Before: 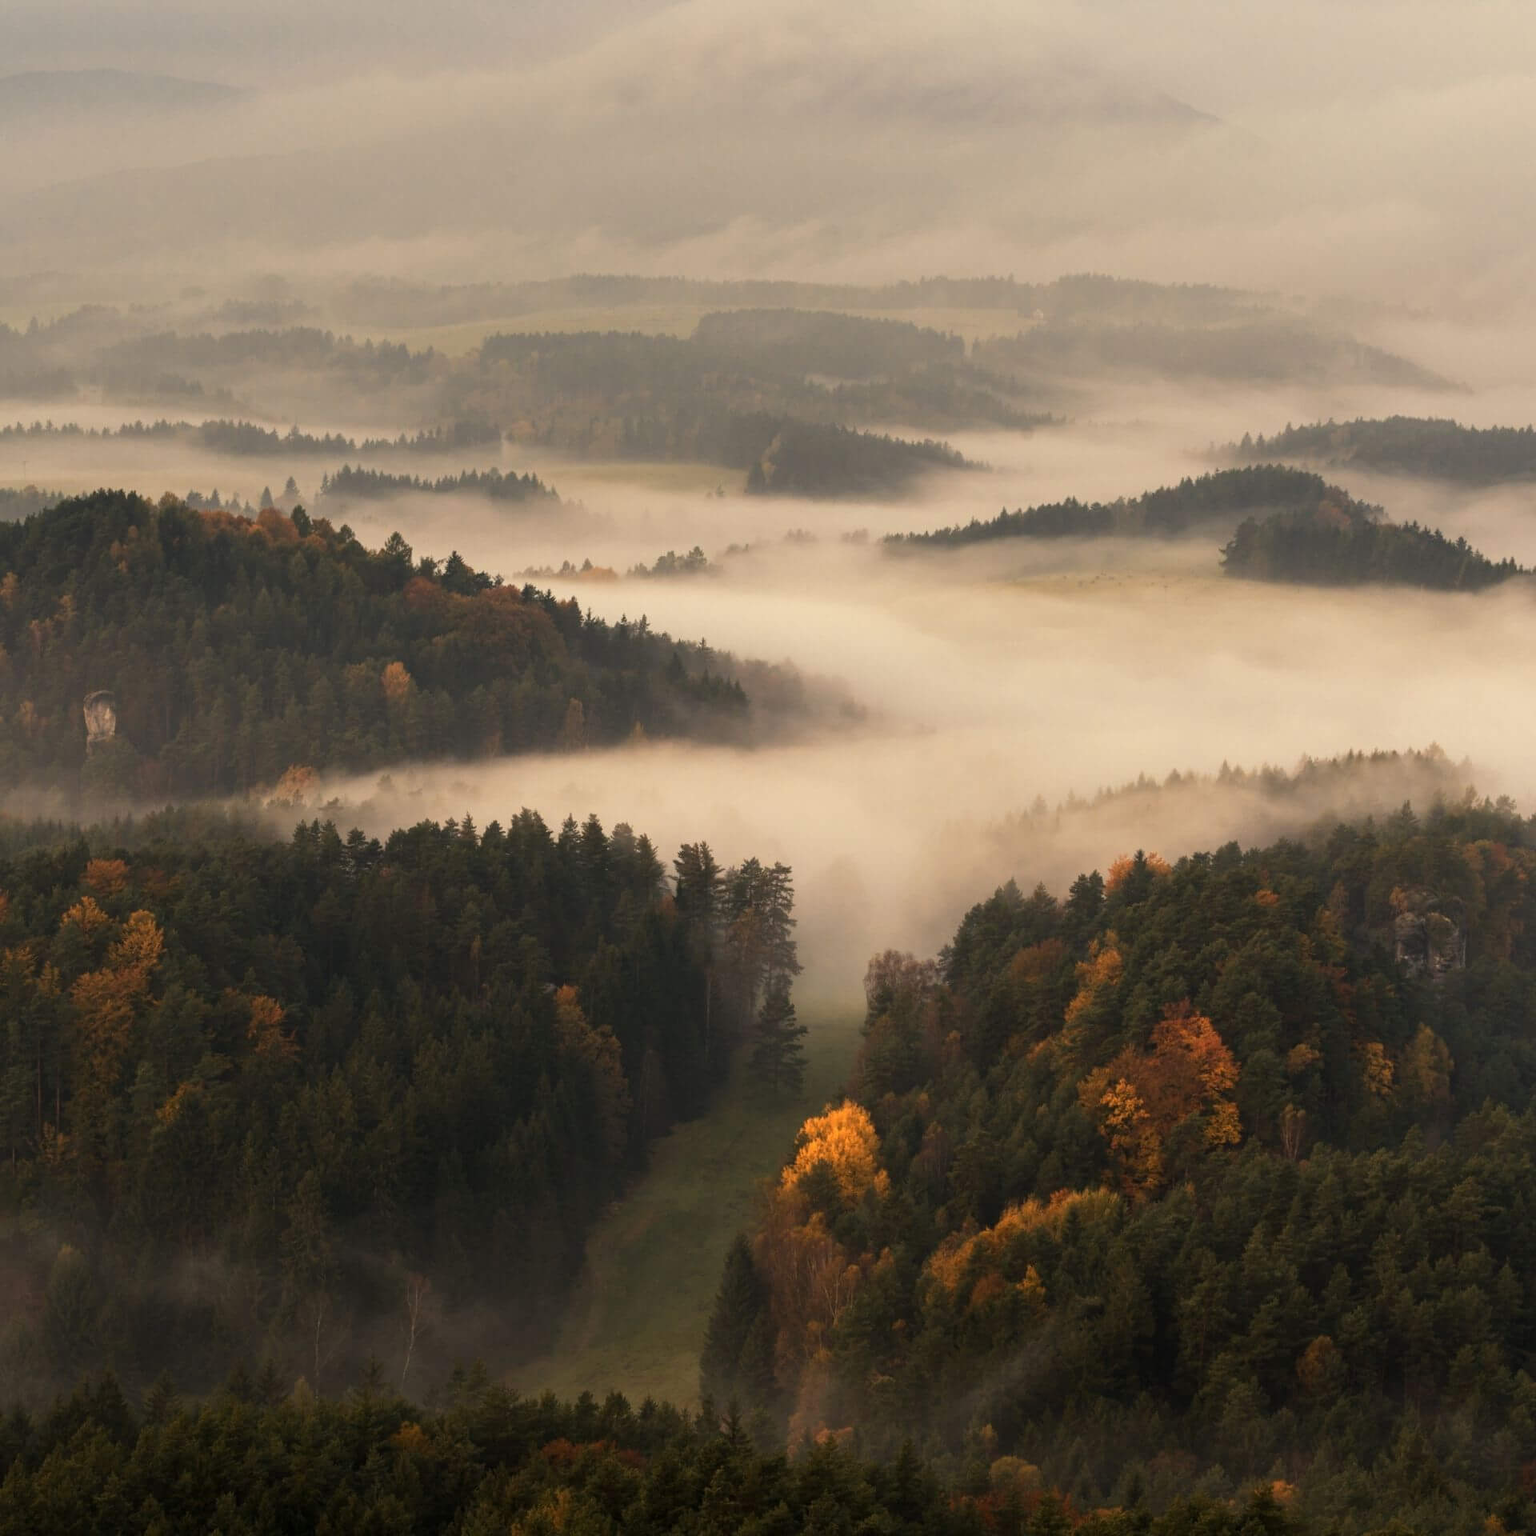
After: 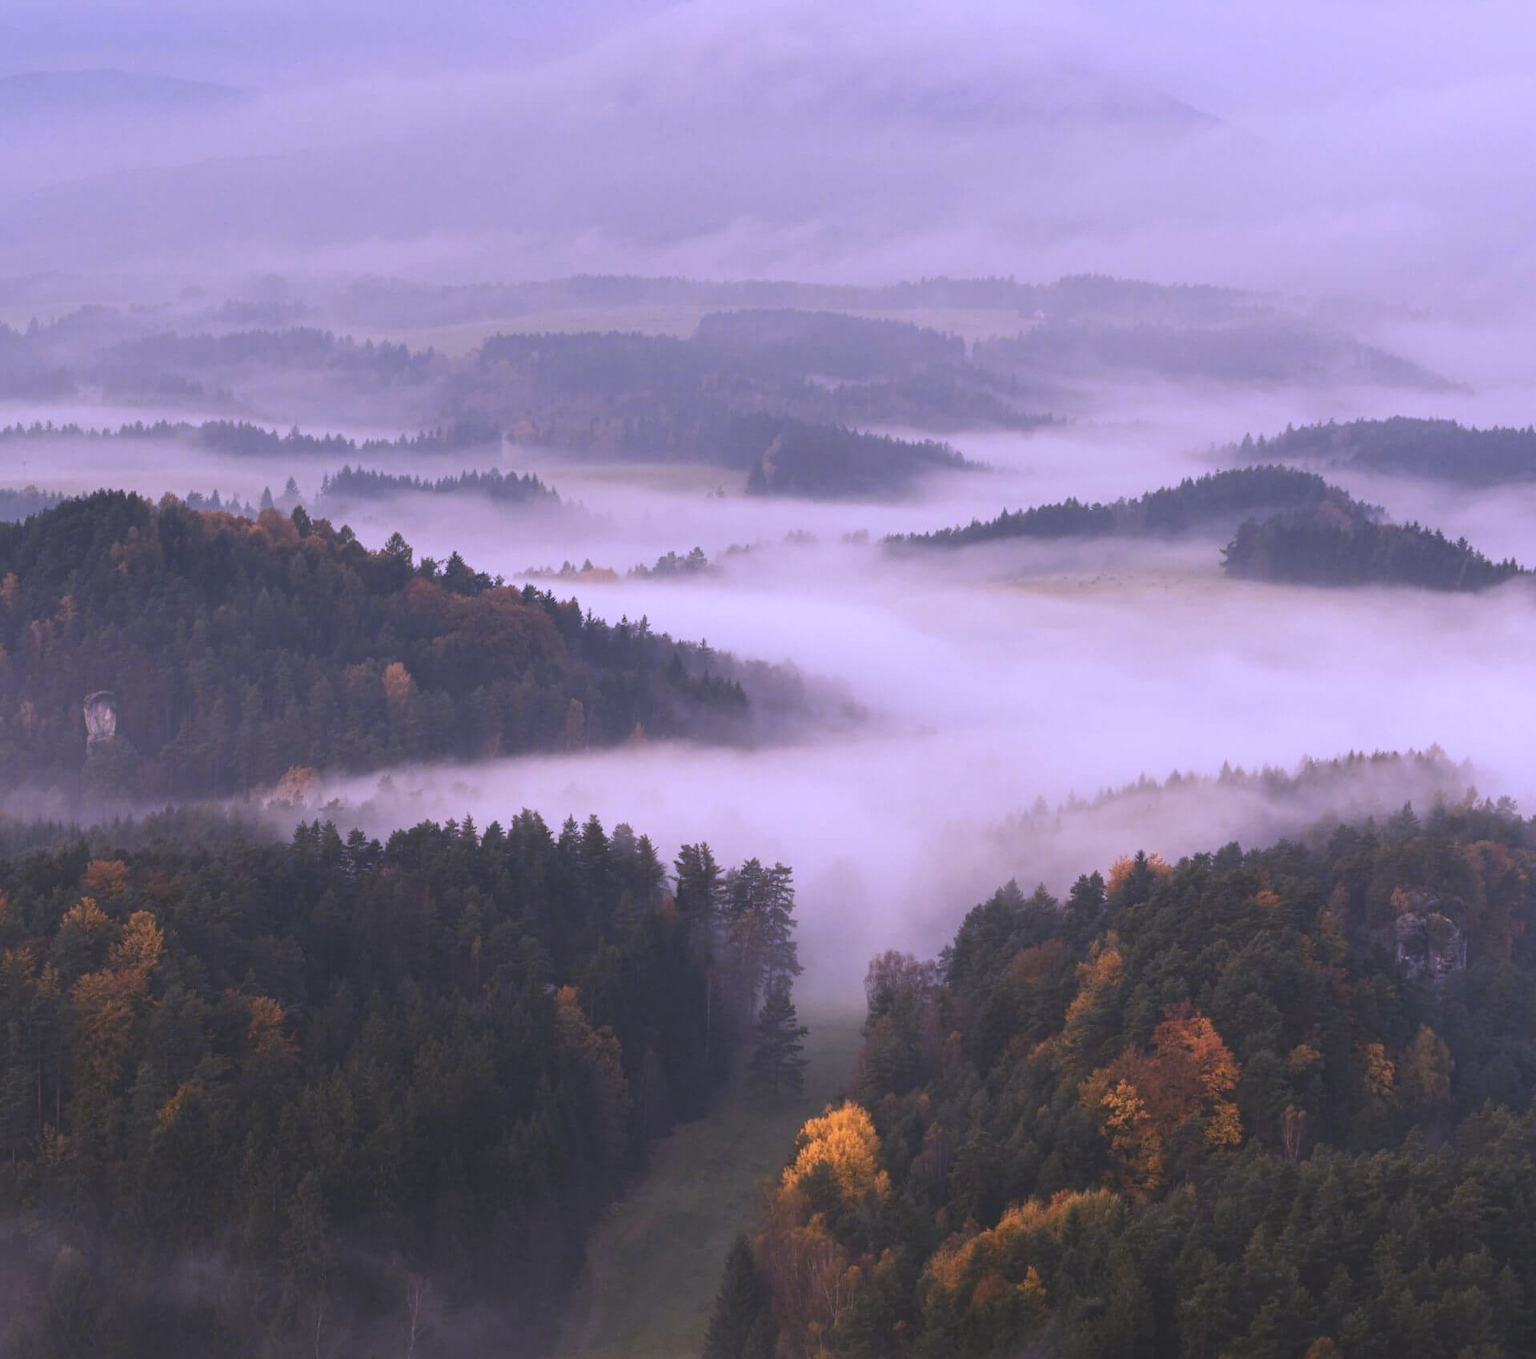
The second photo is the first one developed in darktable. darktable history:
crop and rotate: top 0%, bottom 11.49%
white balance: red 0.98, blue 1.61
color balance: lift [1.01, 1, 1, 1], gamma [1.097, 1, 1, 1], gain [0.85, 1, 1, 1]
